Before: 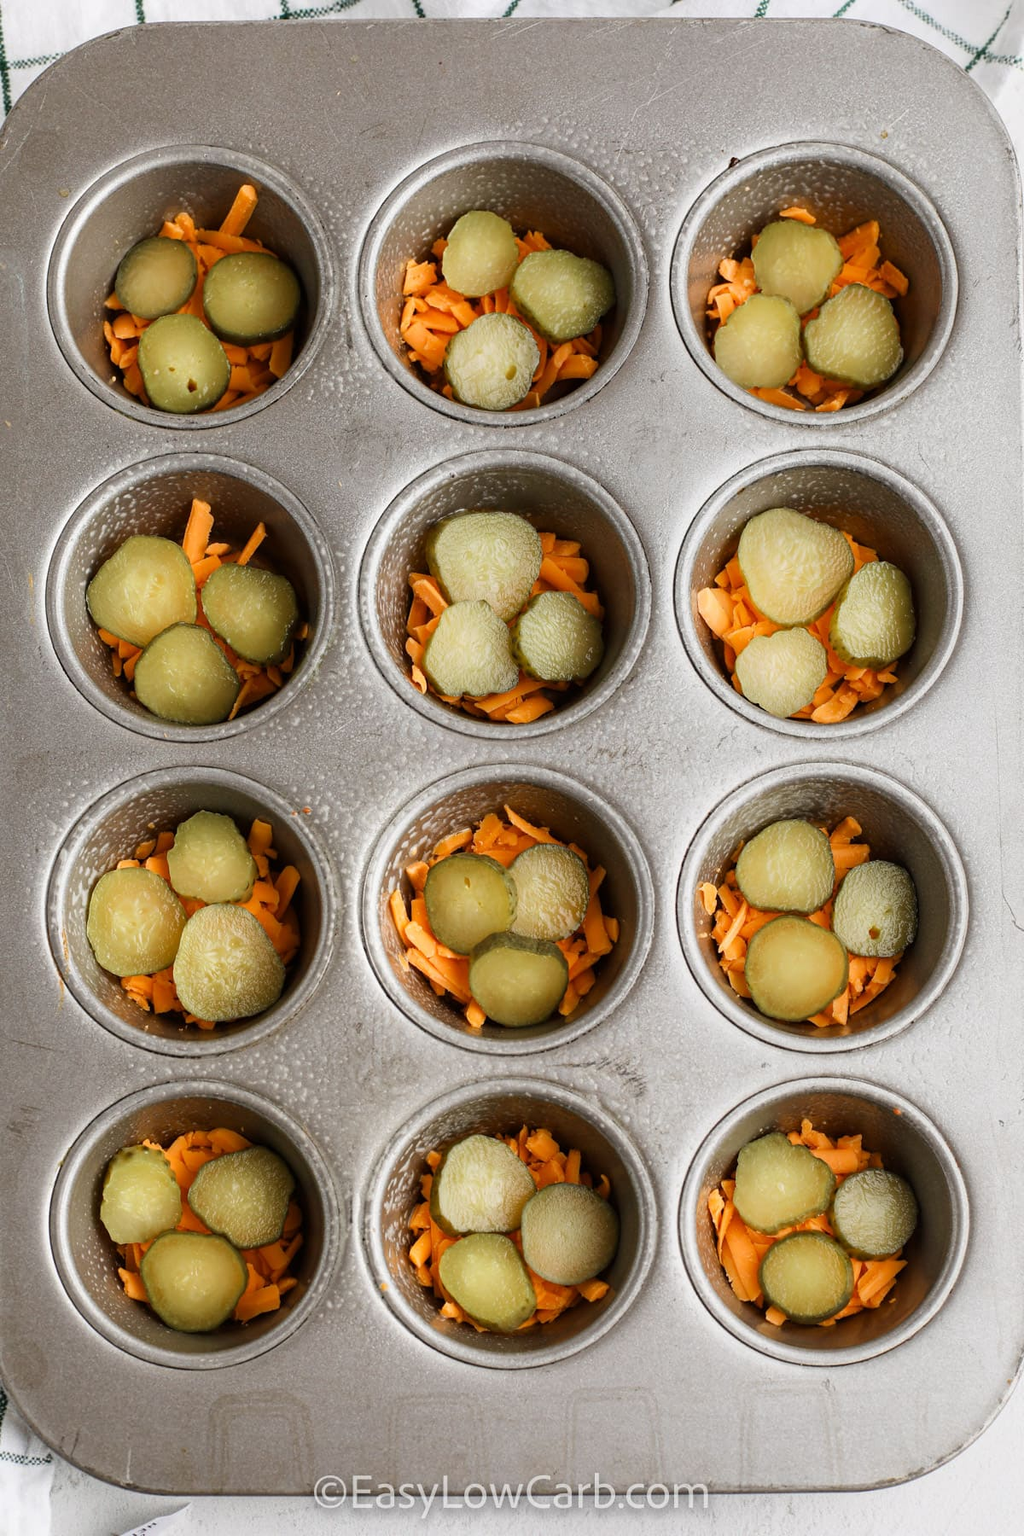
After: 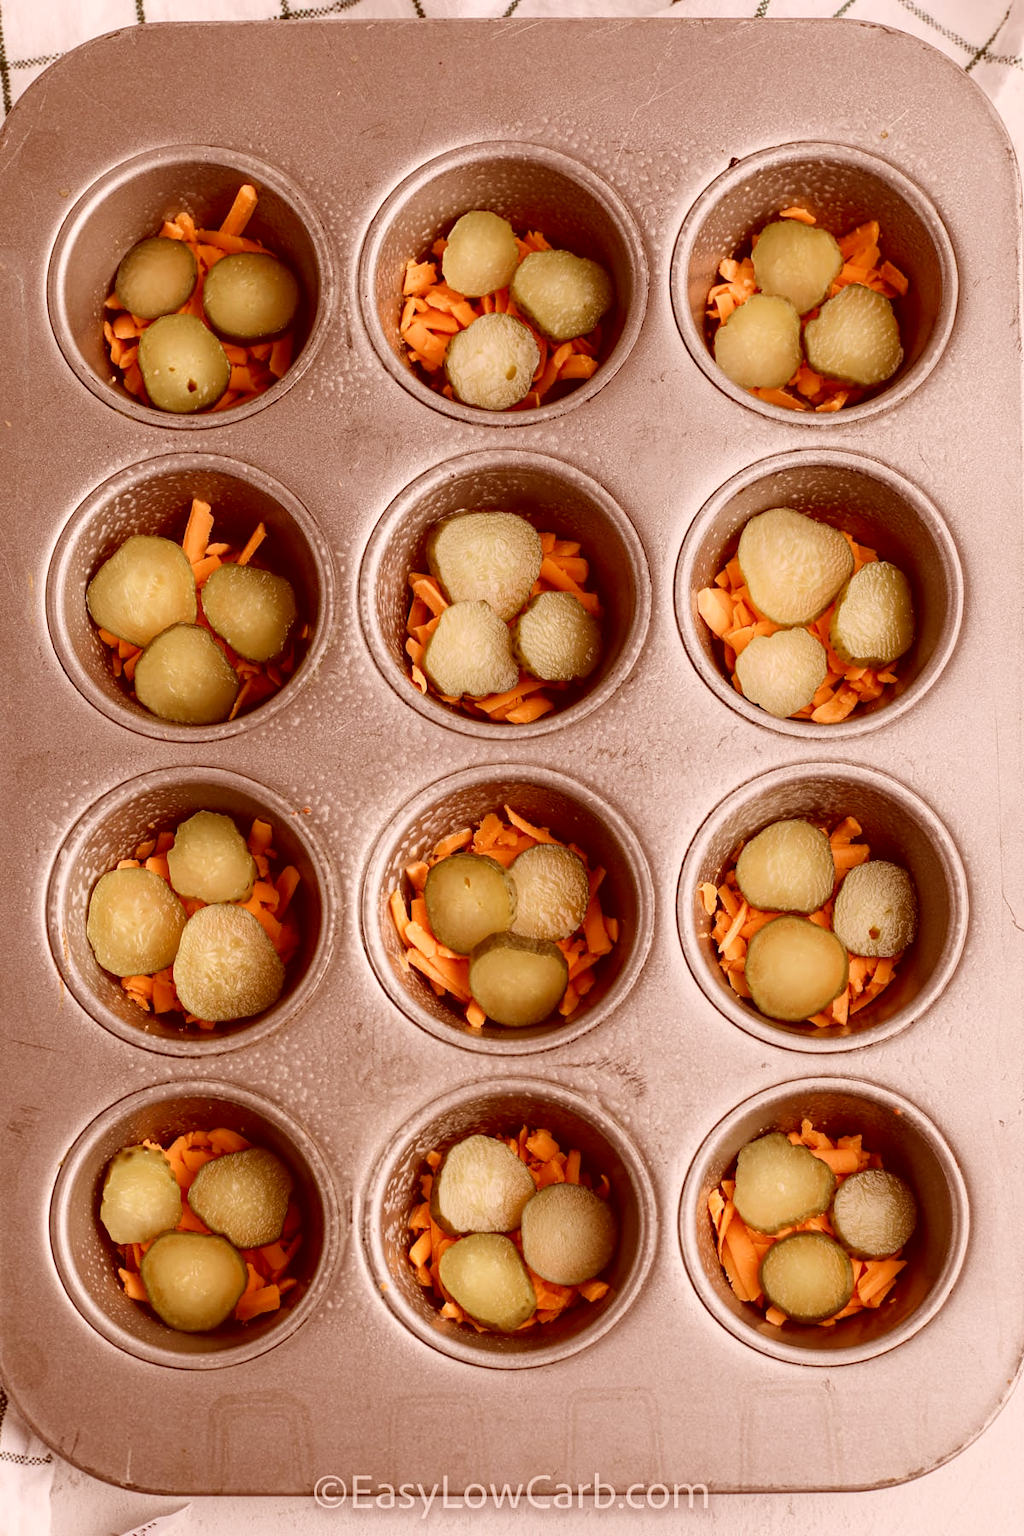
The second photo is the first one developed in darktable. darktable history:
color correction: highlights a* 9.5, highlights b* 8.52, shadows a* 39.86, shadows b* 39.58, saturation 0.768
